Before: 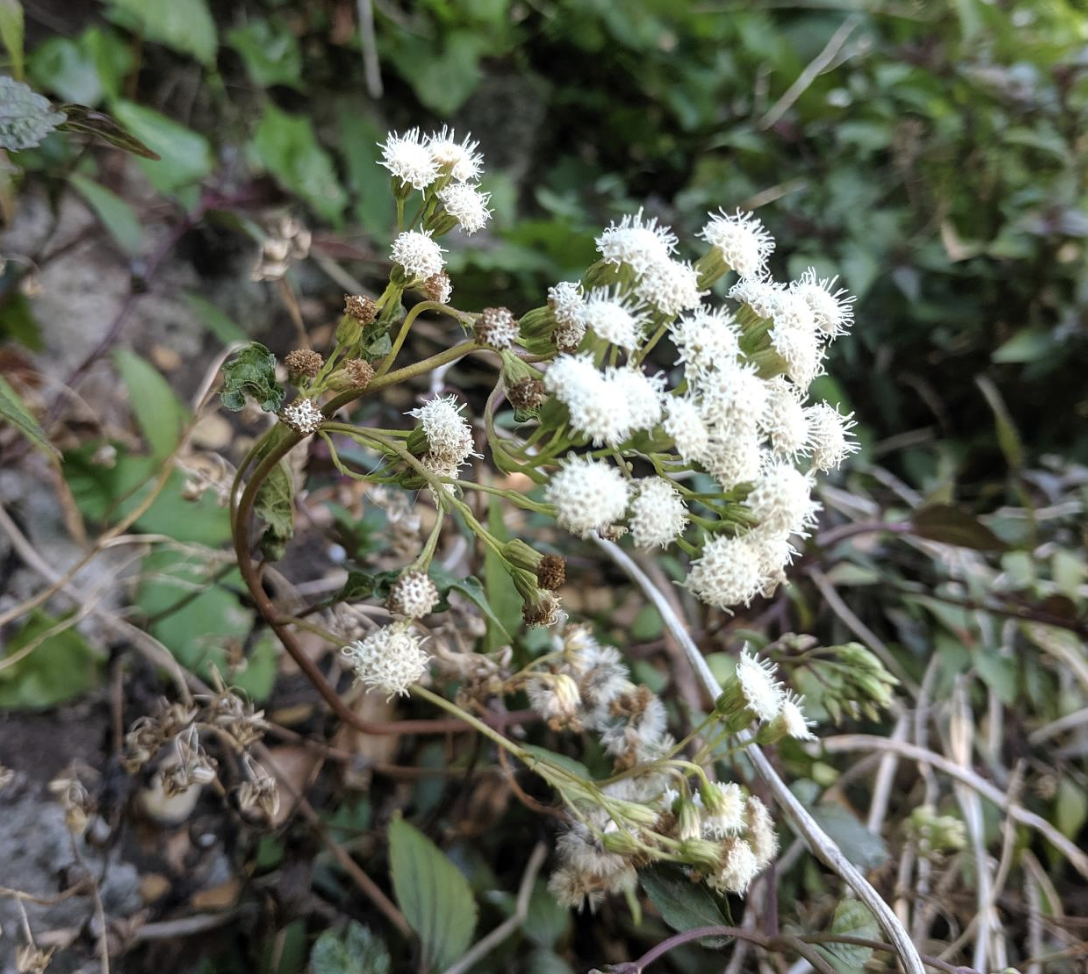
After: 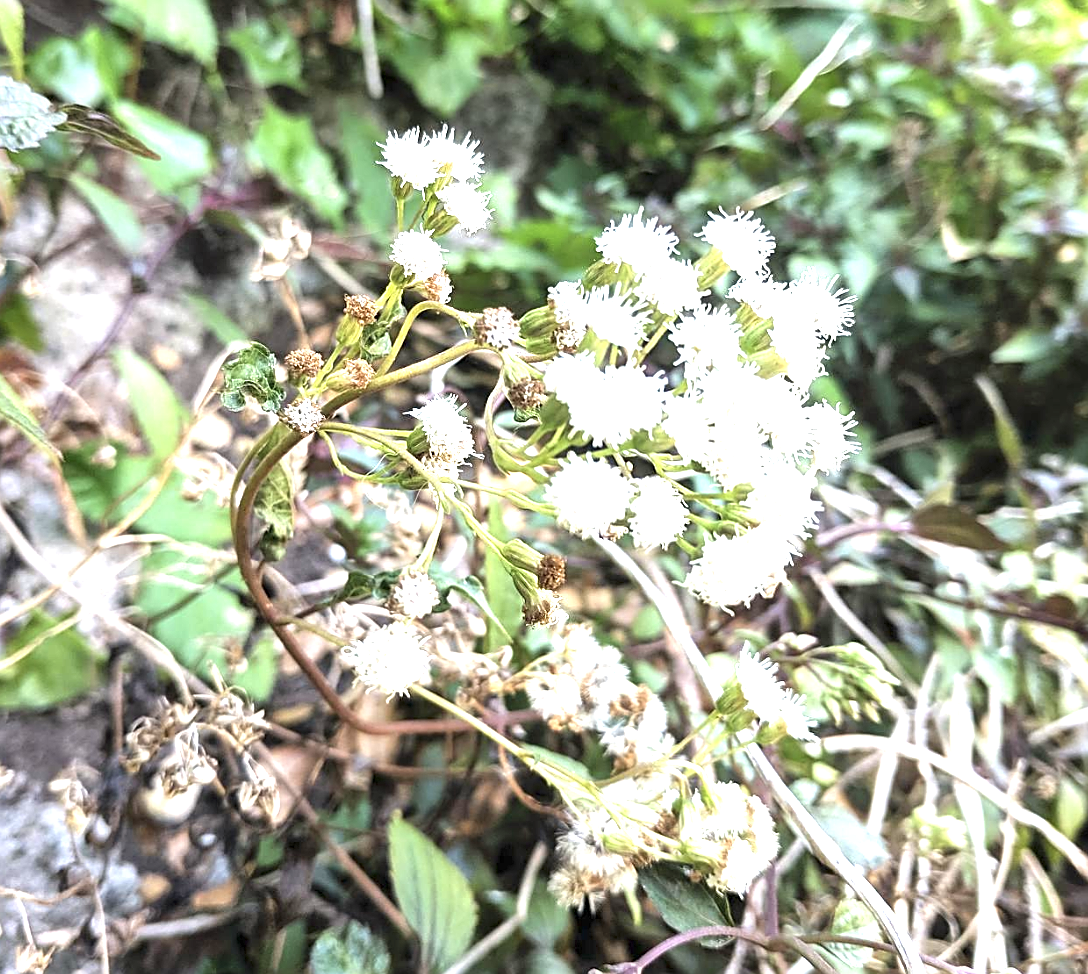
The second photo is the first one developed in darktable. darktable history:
exposure: black level correction 0, exposure 1.946 EV, compensate highlight preservation false
sharpen: on, module defaults
